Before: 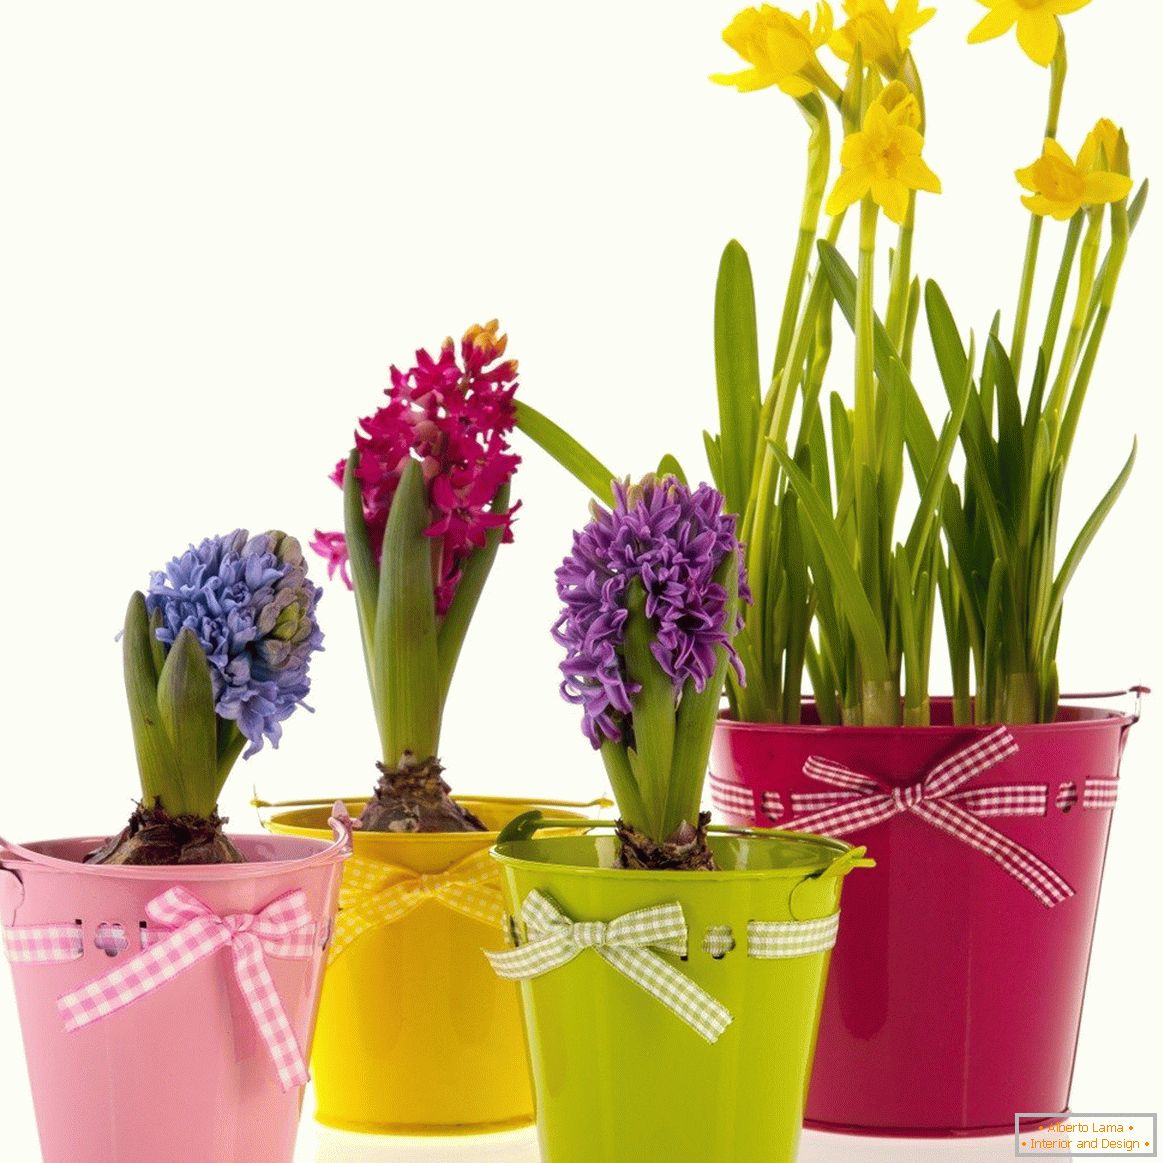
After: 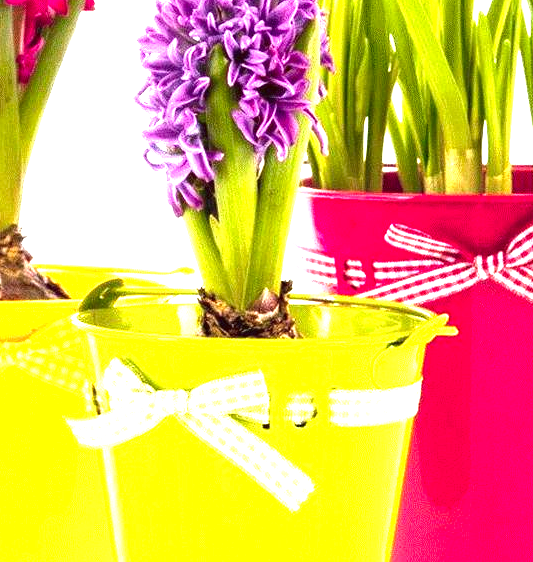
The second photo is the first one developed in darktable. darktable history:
local contrast: highlights 100%, shadows 100%, detail 120%, midtone range 0.2
contrast brightness saturation: contrast 0.07, brightness -0.13, saturation 0.06
exposure: exposure 2.207 EV, compensate highlight preservation false
crop: left 35.976%, top 45.819%, right 18.162%, bottom 5.807%
